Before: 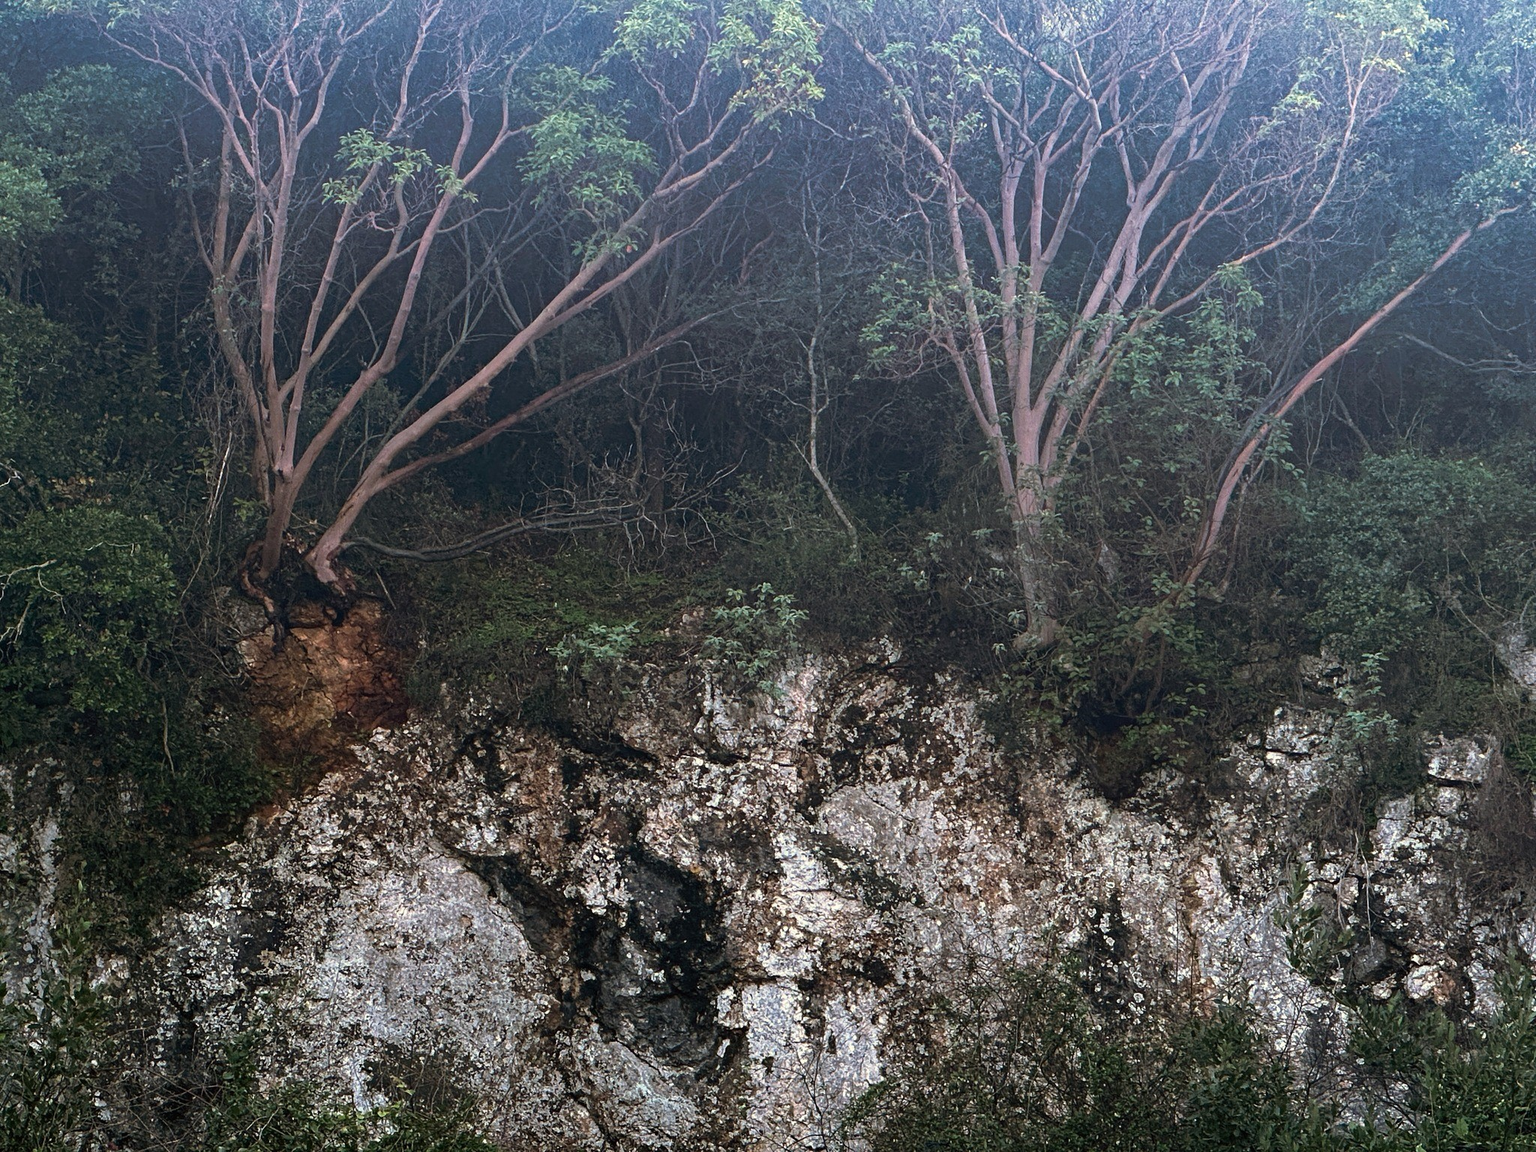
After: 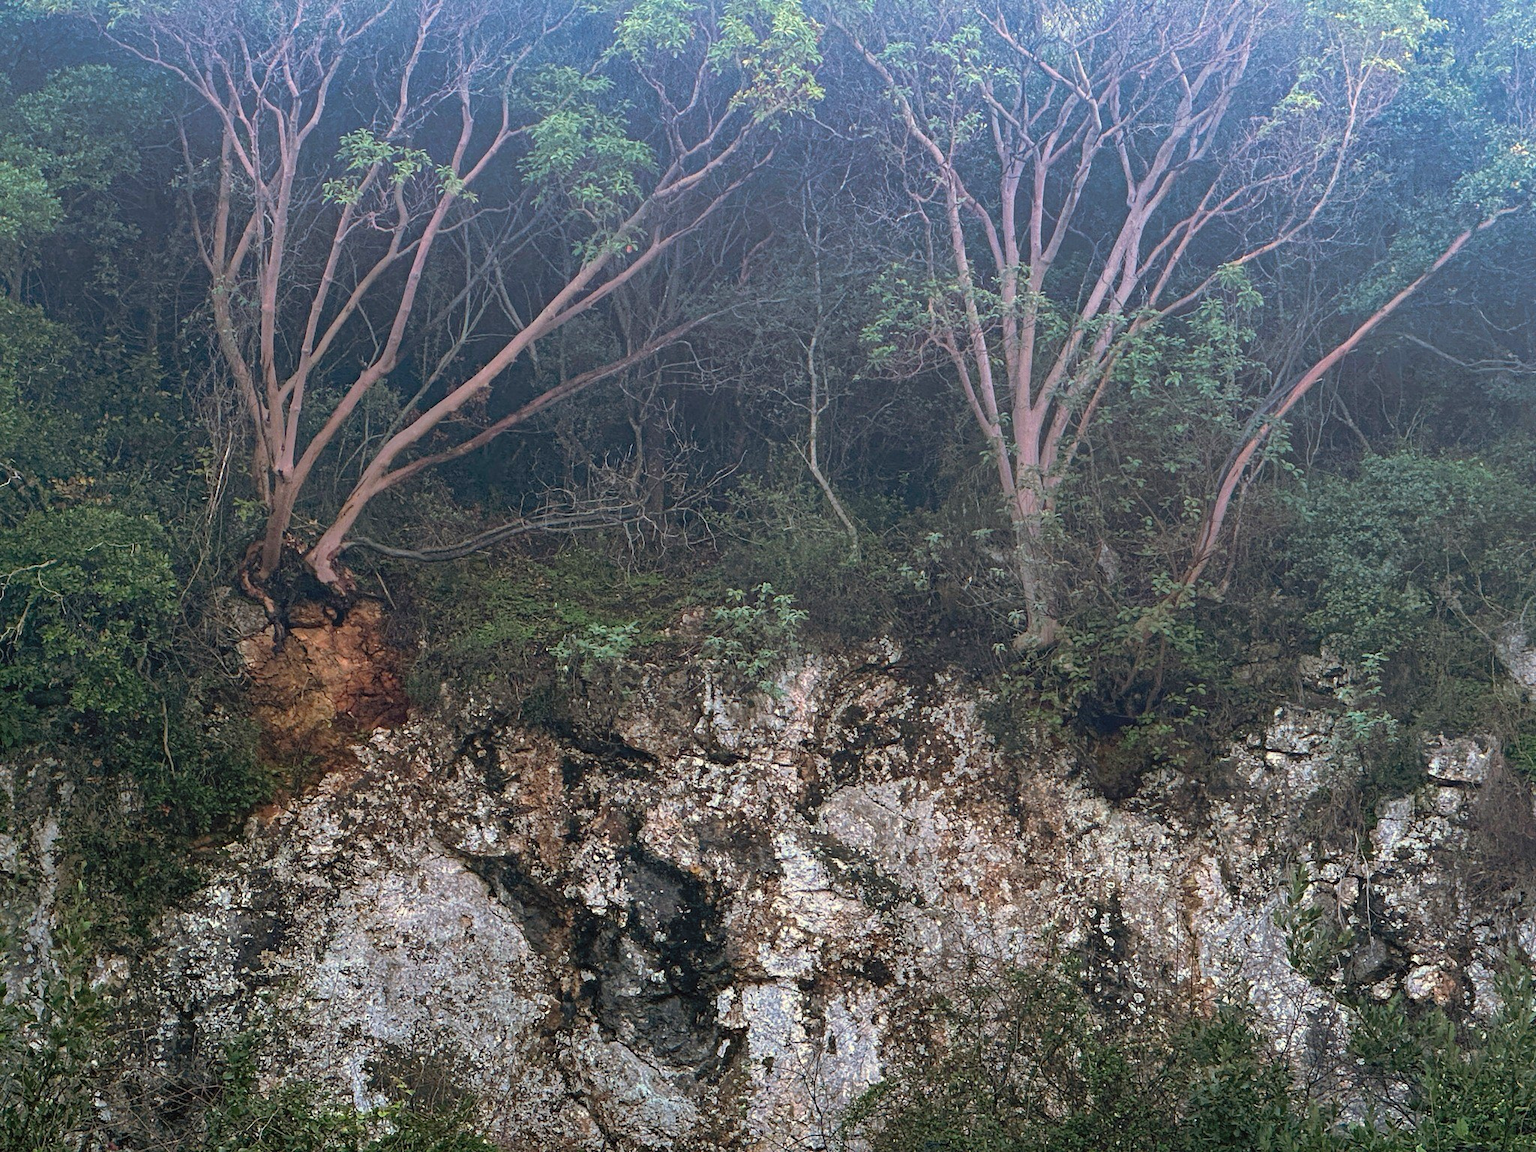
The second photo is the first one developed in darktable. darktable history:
contrast brightness saturation: contrast 0.07, brightness 0.076, saturation 0.18
shadows and highlights: on, module defaults
